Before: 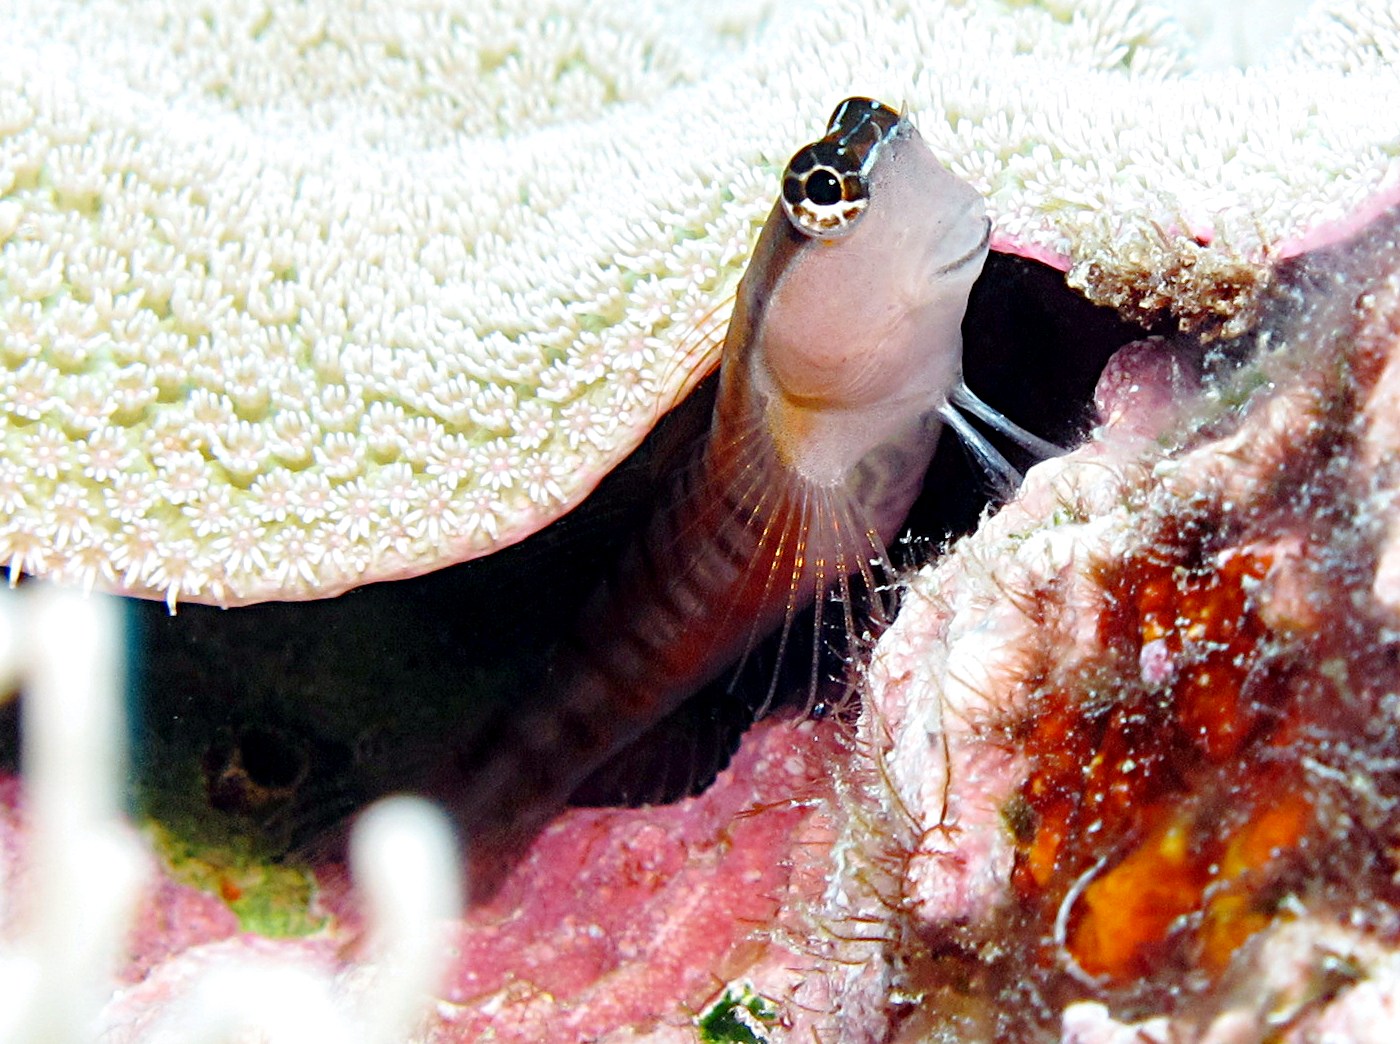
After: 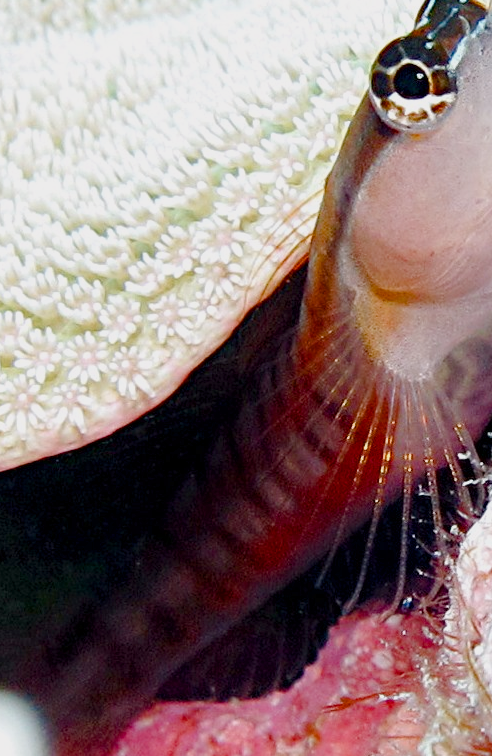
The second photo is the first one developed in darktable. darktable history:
color balance rgb: shadows lift › chroma 1%, shadows lift › hue 113°, highlights gain › chroma 0.2%, highlights gain › hue 333°, perceptual saturation grading › global saturation 20%, perceptual saturation grading › highlights -50%, perceptual saturation grading › shadows 25%, contrast -10%
crop and rotate: left 29.476%, top 10.214%, right 35.32%, bottom 17.333%
